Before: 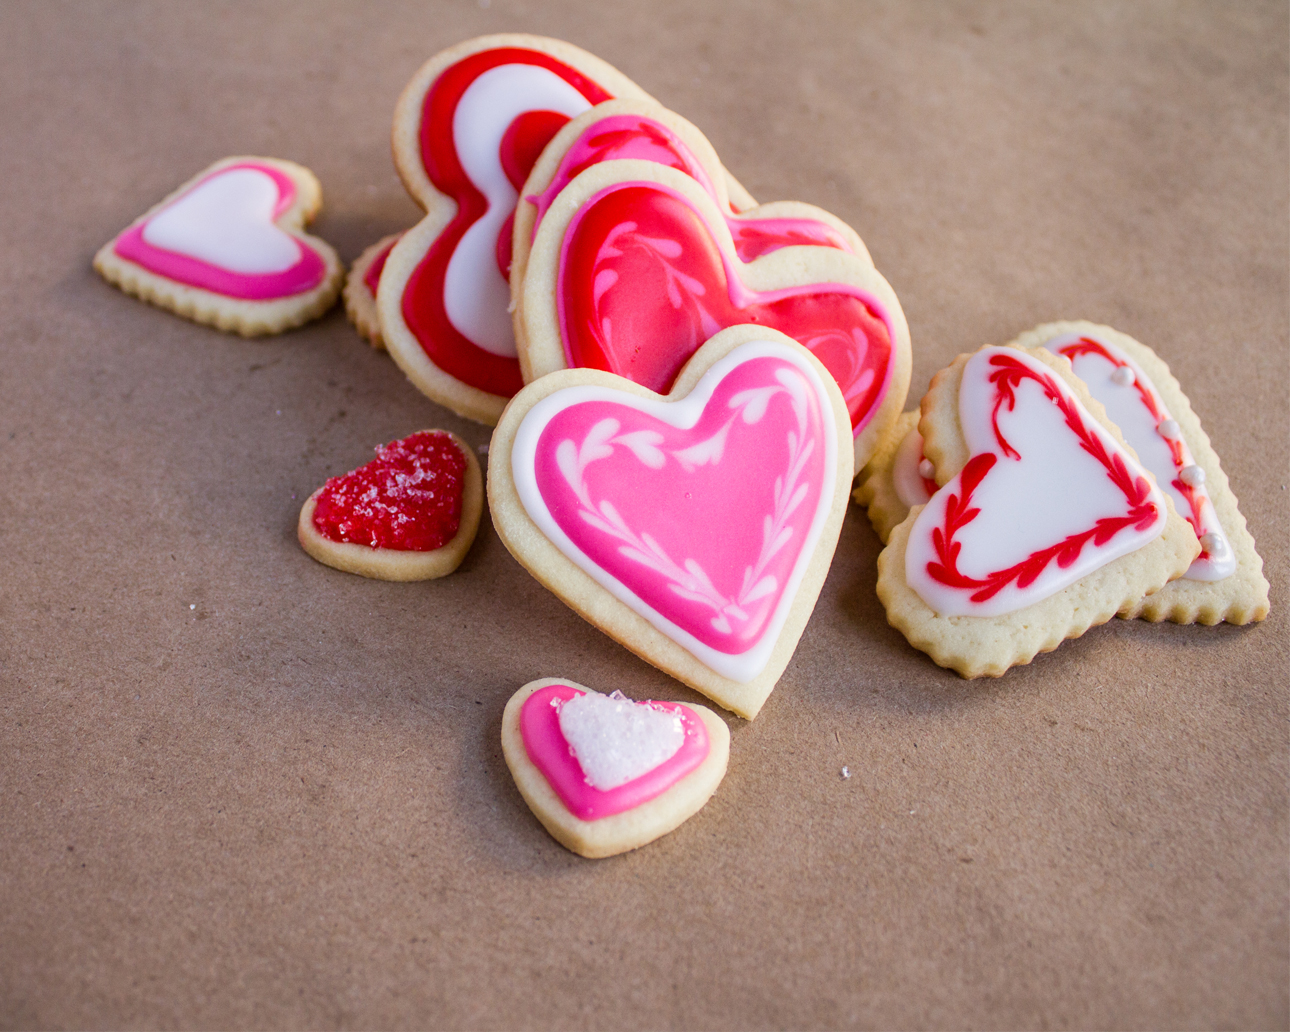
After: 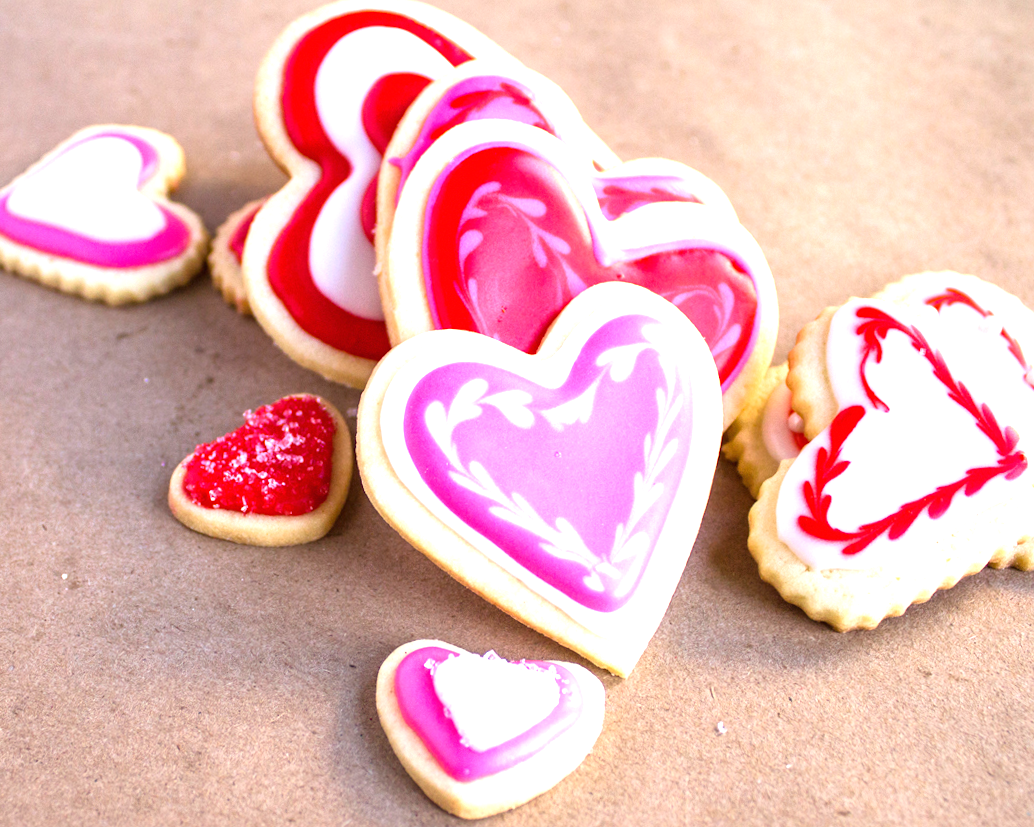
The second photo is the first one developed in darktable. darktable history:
exposure: black level correction 0, exposure 1.3 EV, compensate highlight preservation false
rotate and perspective: rotation -1.24°, automatic cropping off
crop and rotate: left 10.77%, top 5.1%, right 10.41%, bottom 16.76%
